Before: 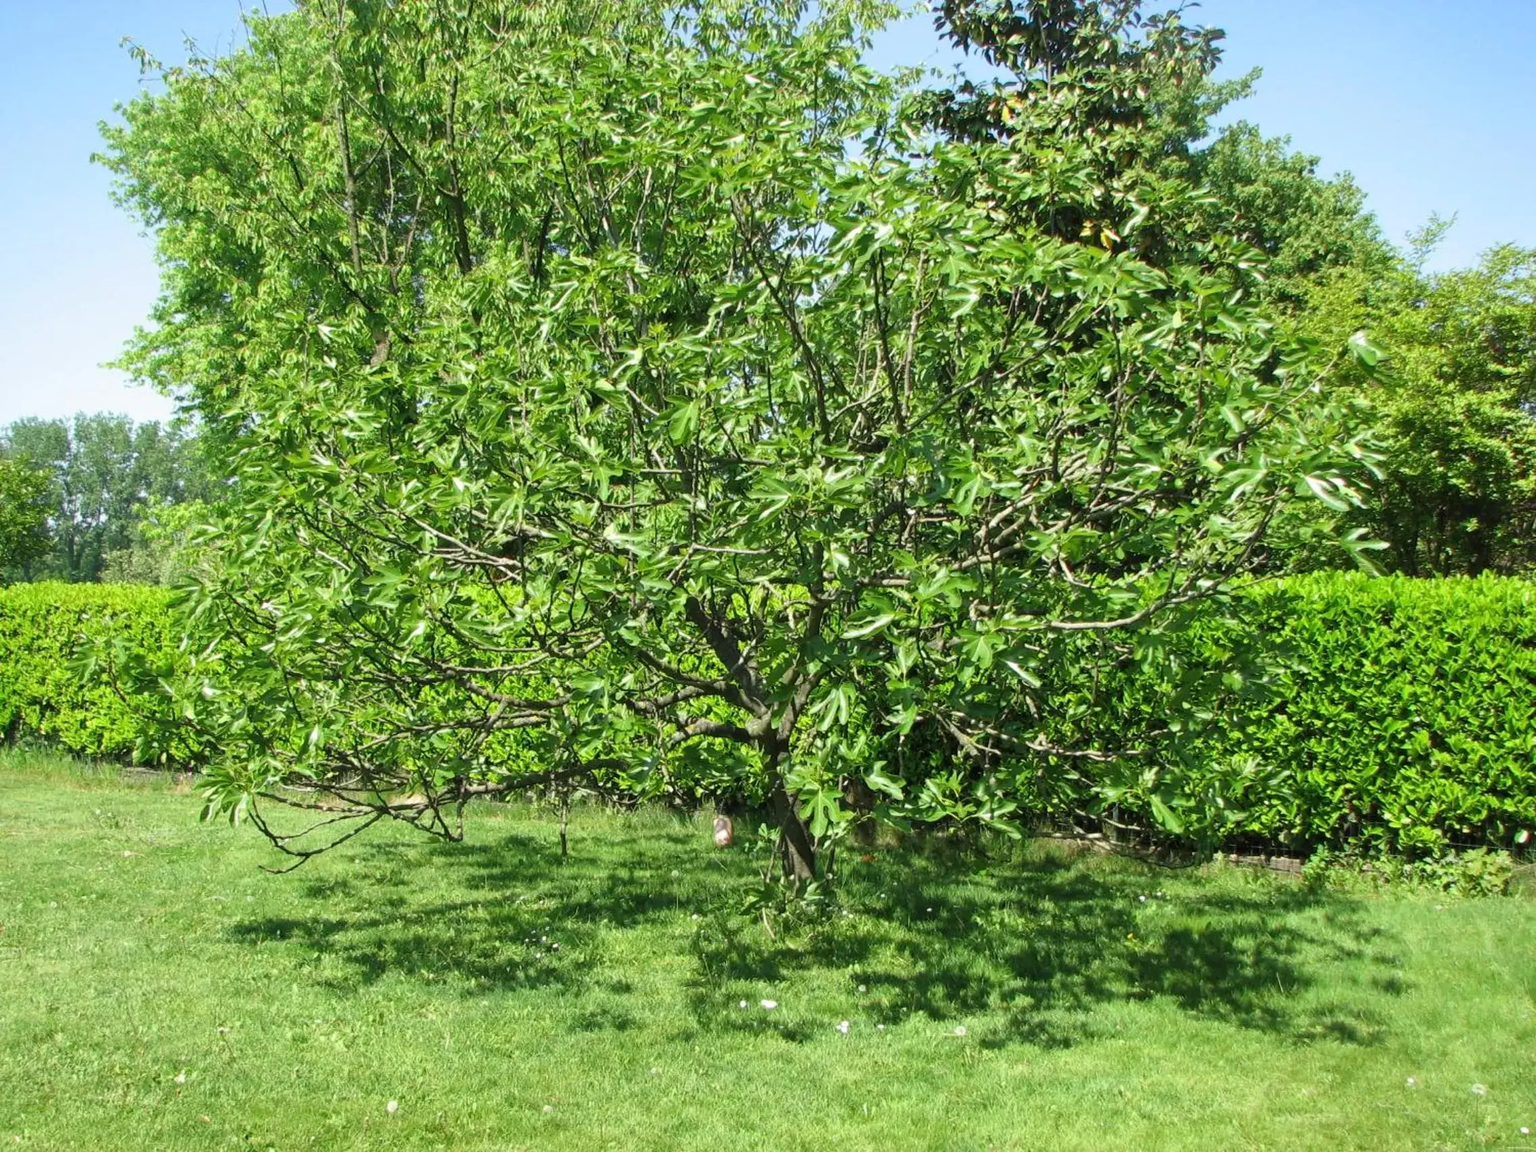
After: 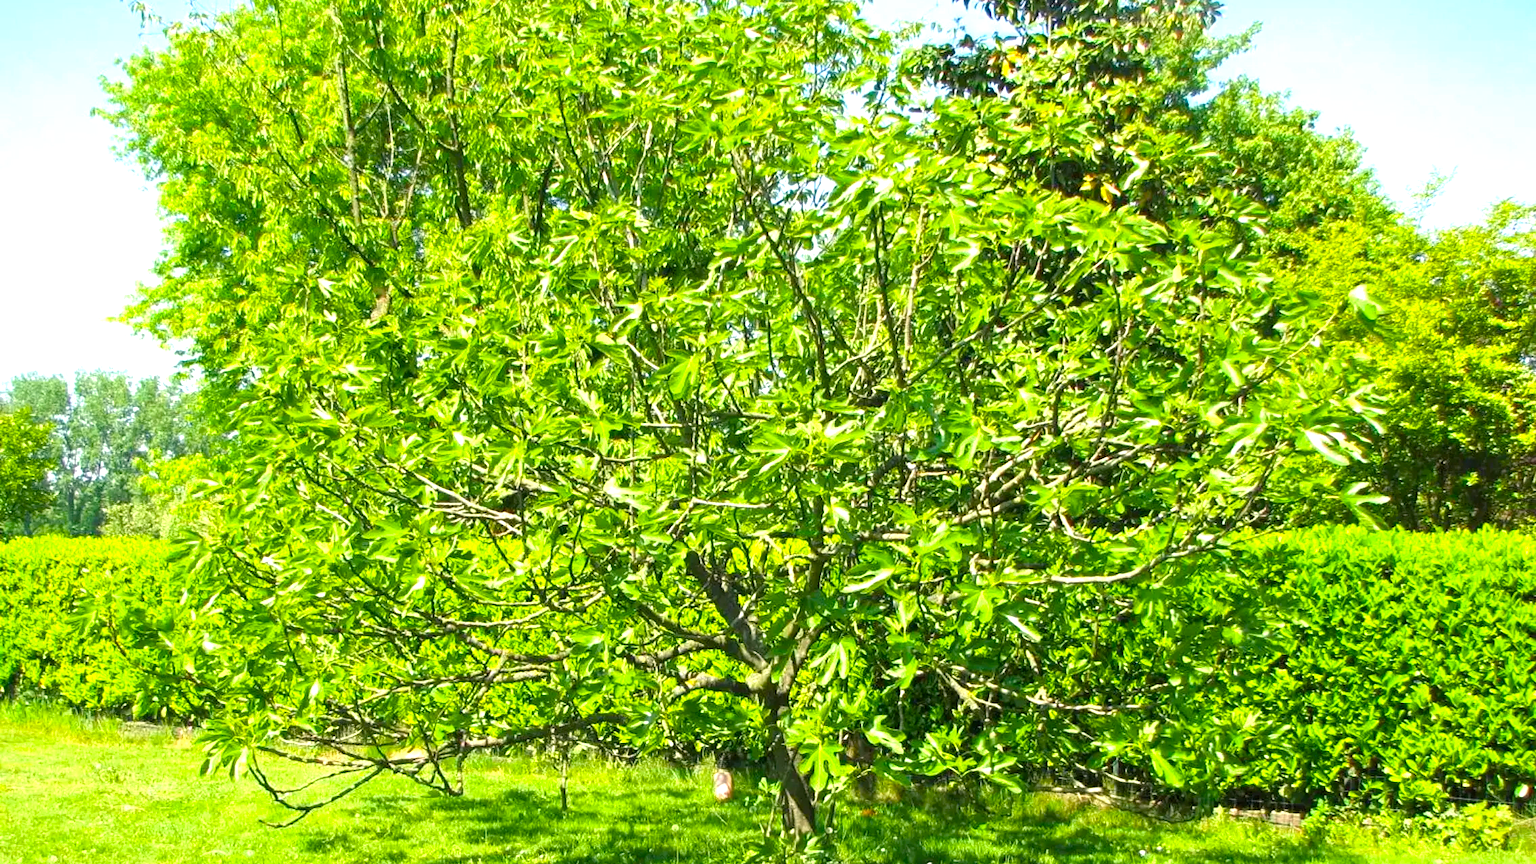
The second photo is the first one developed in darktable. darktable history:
crop: top 3.995%, bottom 20.998%
exposure: black level correction 0.001, exposure 0.963 EV, compensate exposure bias true, compensate highlight preservation false
color balance rgb: shadows lift › luminance 0.985%, shadows lift › chroma 0.165%, shadows lift › hue 19.67°, power › luminance 3.085%, power › hue 234.85°, highlights gain › chroma 1.118%, highlights gain › hue 53.43°, linear chroma grading › global chroma 9.739%, perceptual saturation grading › global saturation 30.497%
